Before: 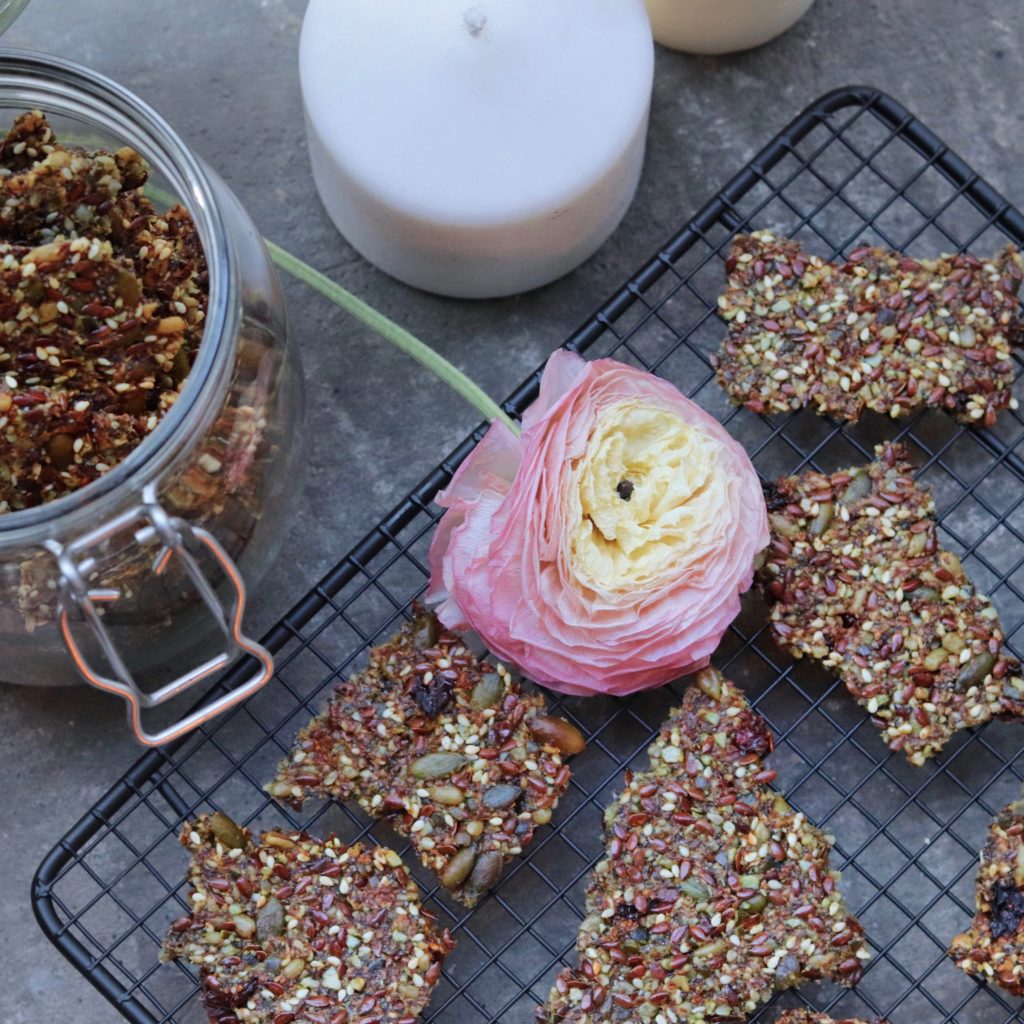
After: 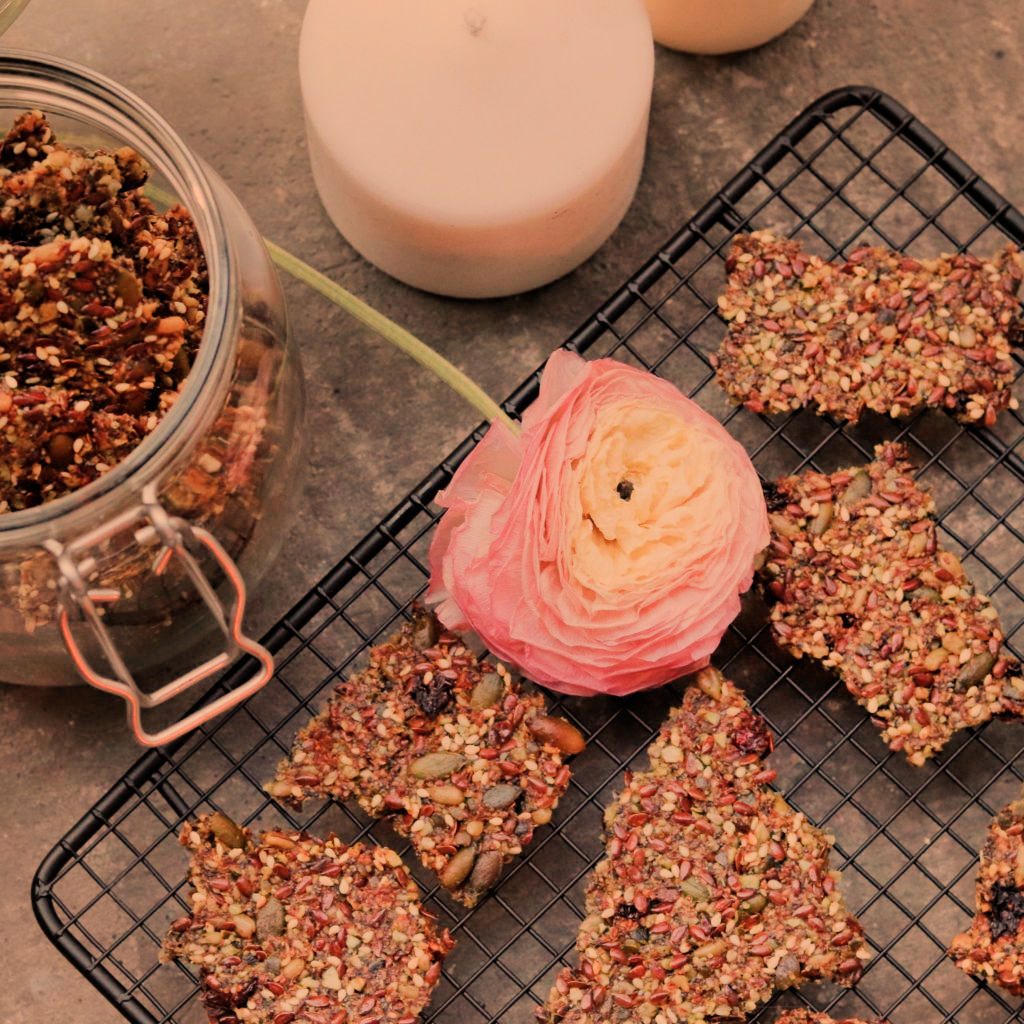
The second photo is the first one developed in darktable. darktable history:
filmic rgb: black relative exposure -9.22 EV, white relative exposure 6.77 EV, hardness 3.07, contrast 1.05
white balance: red 1.467, blue 0.684
